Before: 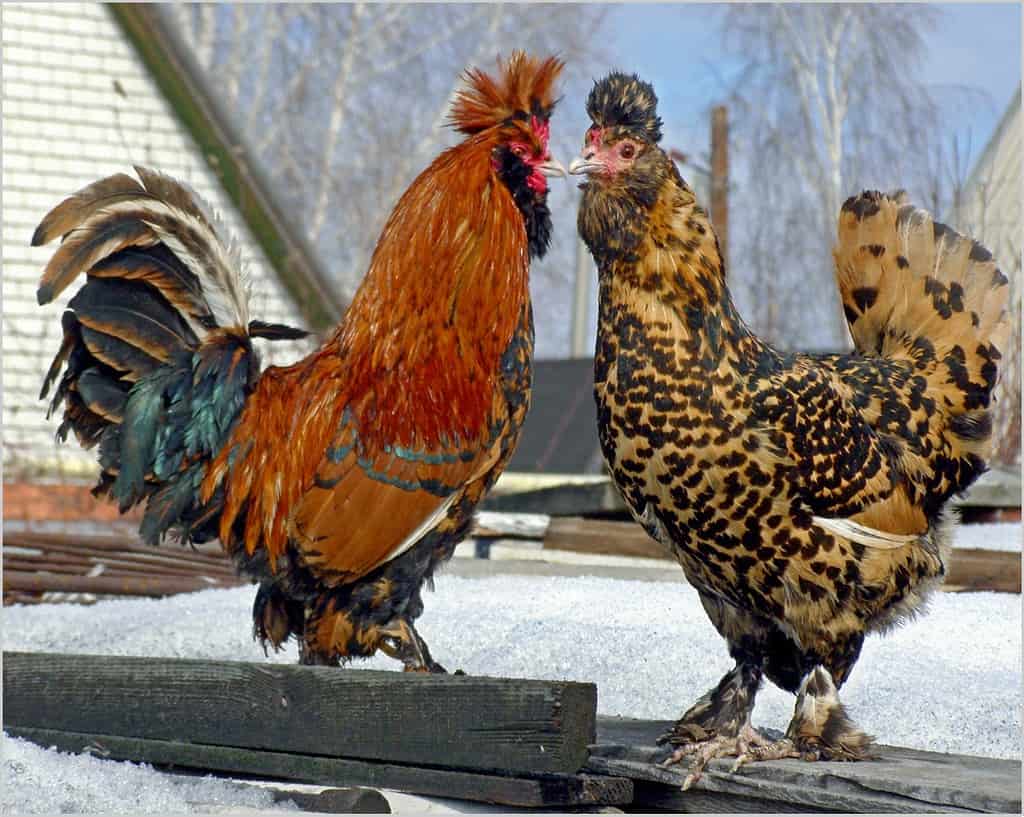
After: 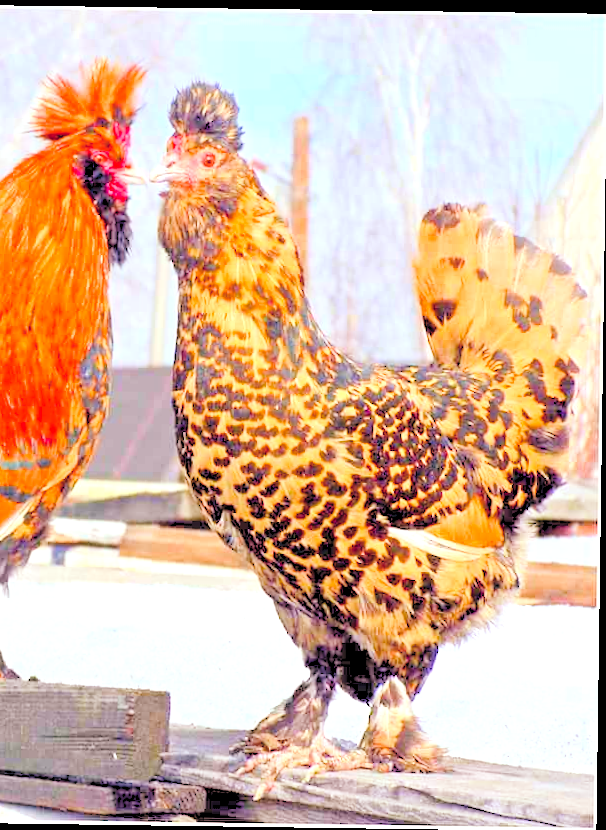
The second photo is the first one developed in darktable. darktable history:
exposure: black level correction -0.001, exposure 0.9 EV, compensate exposure bias true, compensate highlight preservation false
contrast brightness saturation: contrast 0.1, brightness 0.3, saturation 0.14
crop: left 41.402%
white balance: emerald 1
rotate and perspective: rotation 0.8°, automatic cropping off
rgb levels: mode RGB, independent channels, levels [[0, 0.474, 1], [0, 0.5, 1], [0, 0.5, 1]]
levels: levels [0.093, 0.434, 0.988]
color balance rgb: perceptual saturation grading › global saturation 20%, perceptual saturation grading › highlights -25%, perceptual saturation grading › shadows 25%
